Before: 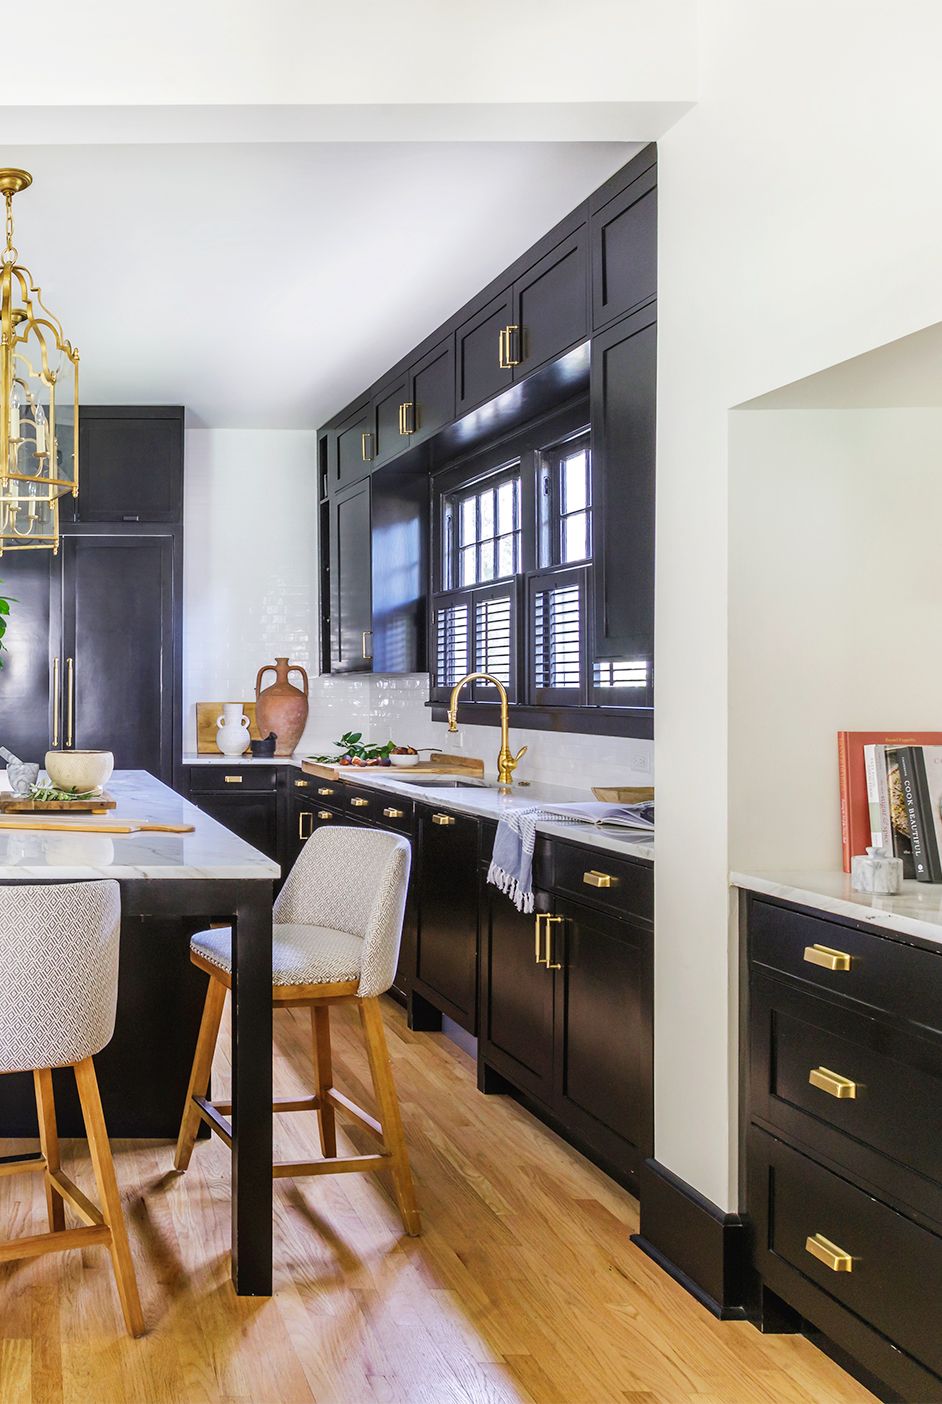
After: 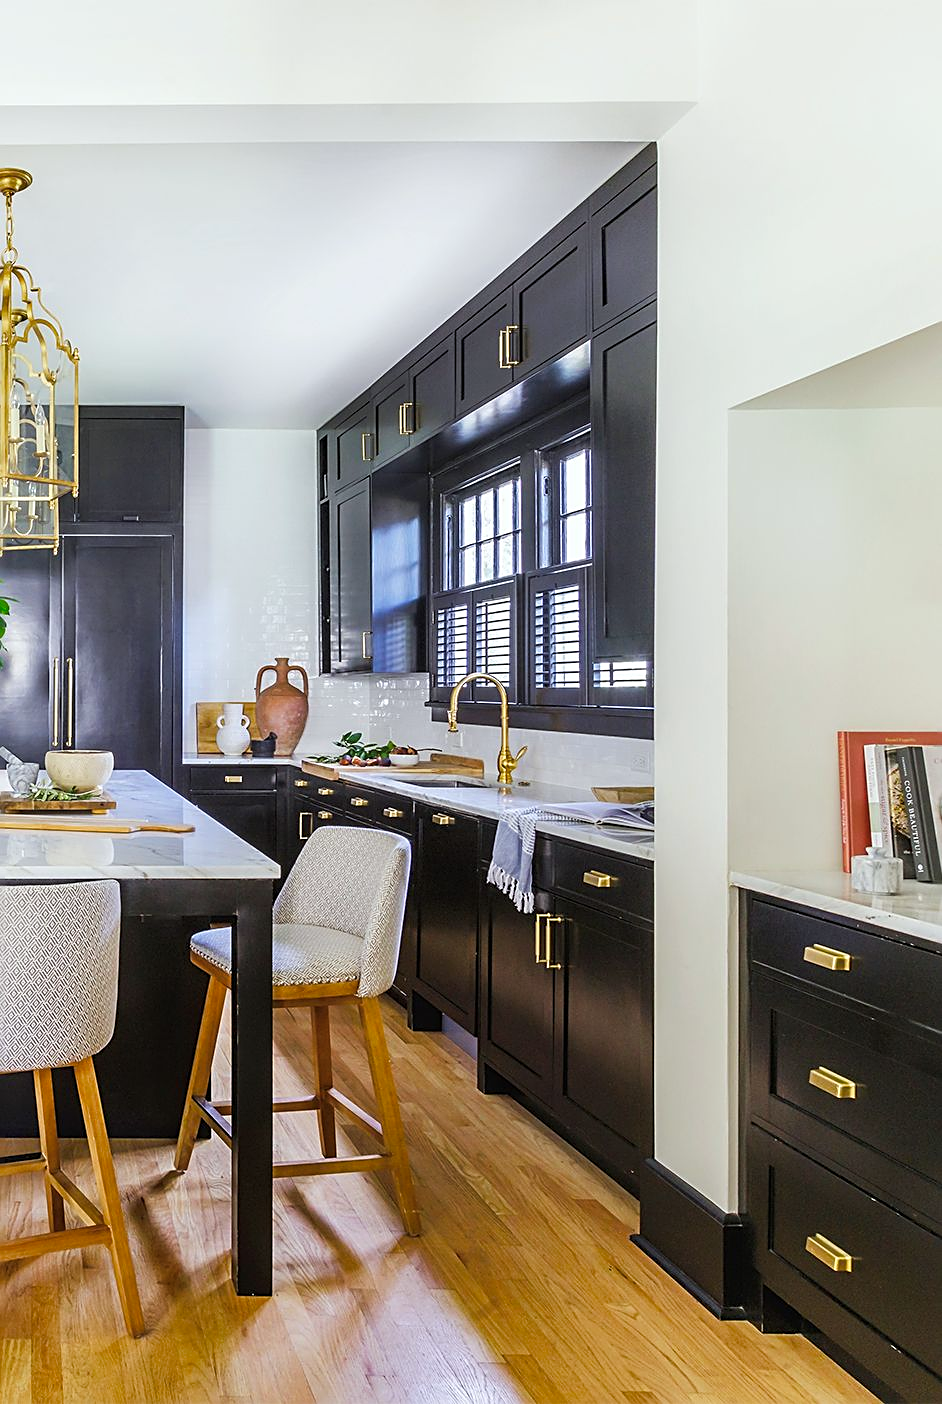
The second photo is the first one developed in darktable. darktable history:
white balance: red 0.978, blue 0.999
color balance rgb: shadows fall-off 101%, linear chroma grading › mid-tones 7.63%, perceptual saturation grading › mid-tones 11.68%, mask middle-gray fulcrum 22.45%, global vibrance 10.11%, saturation formula JzAzBz (2021)
sharpen: on, module defaults
